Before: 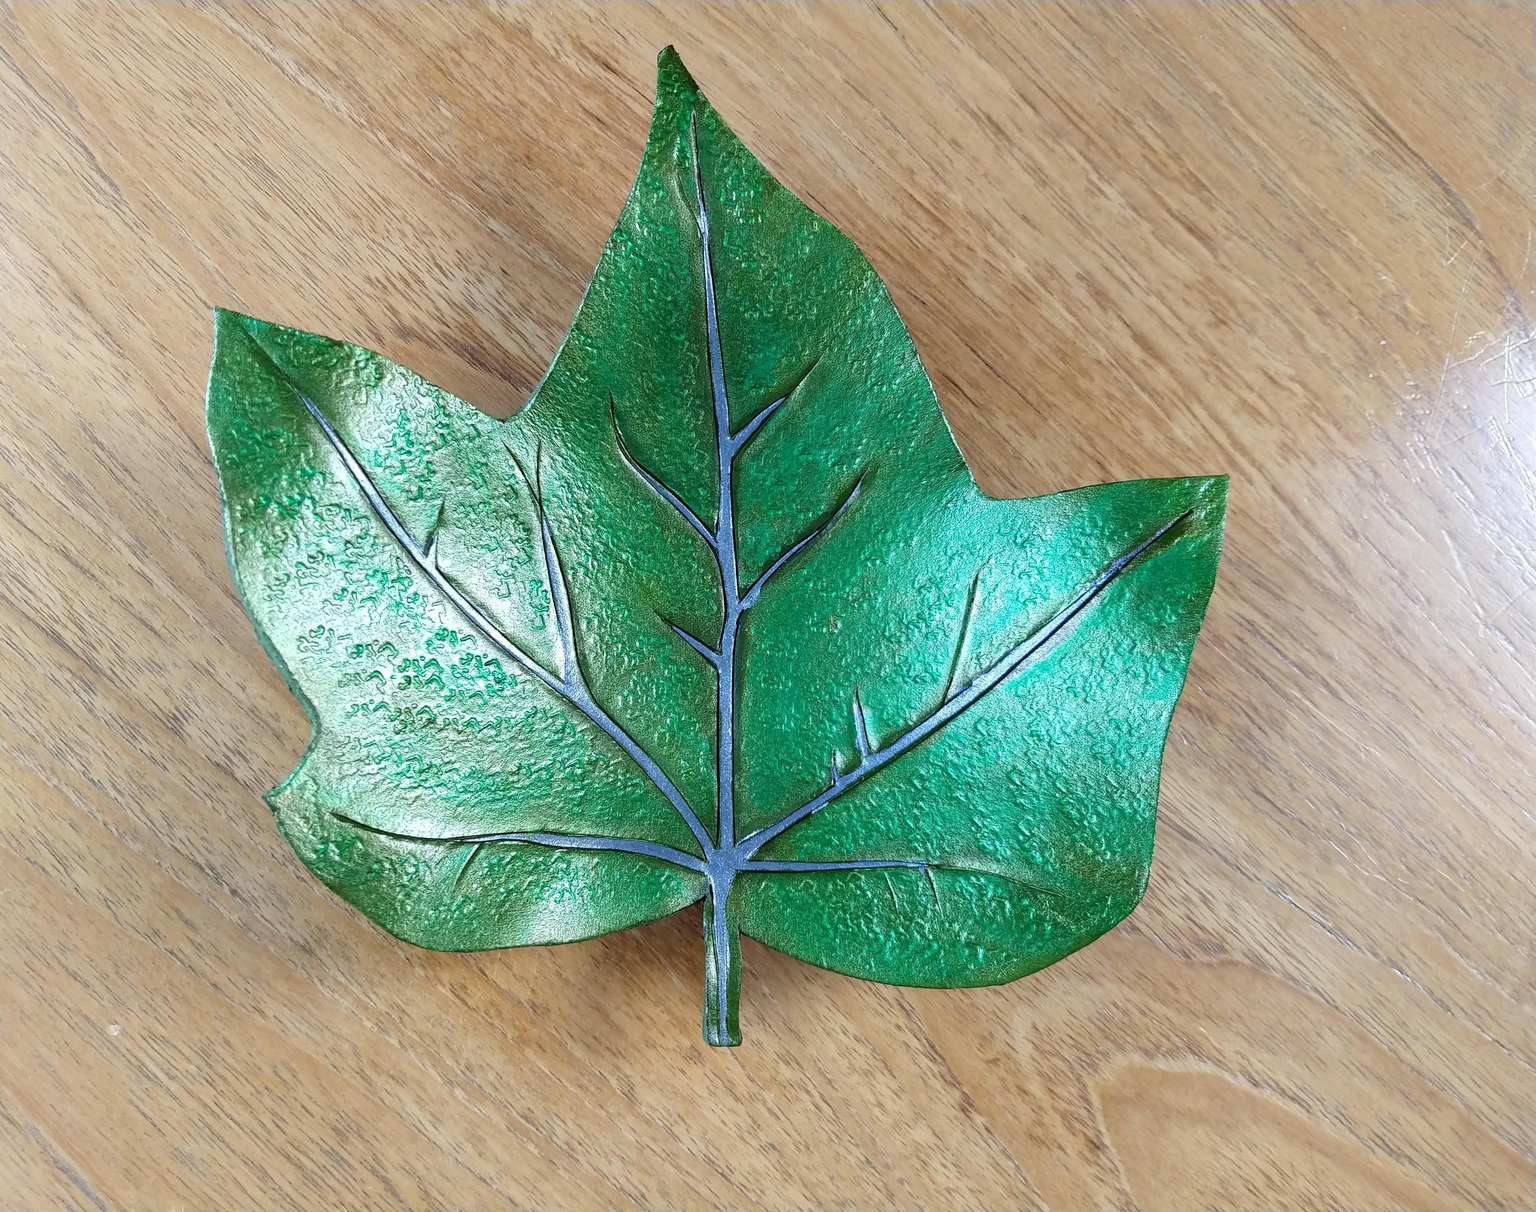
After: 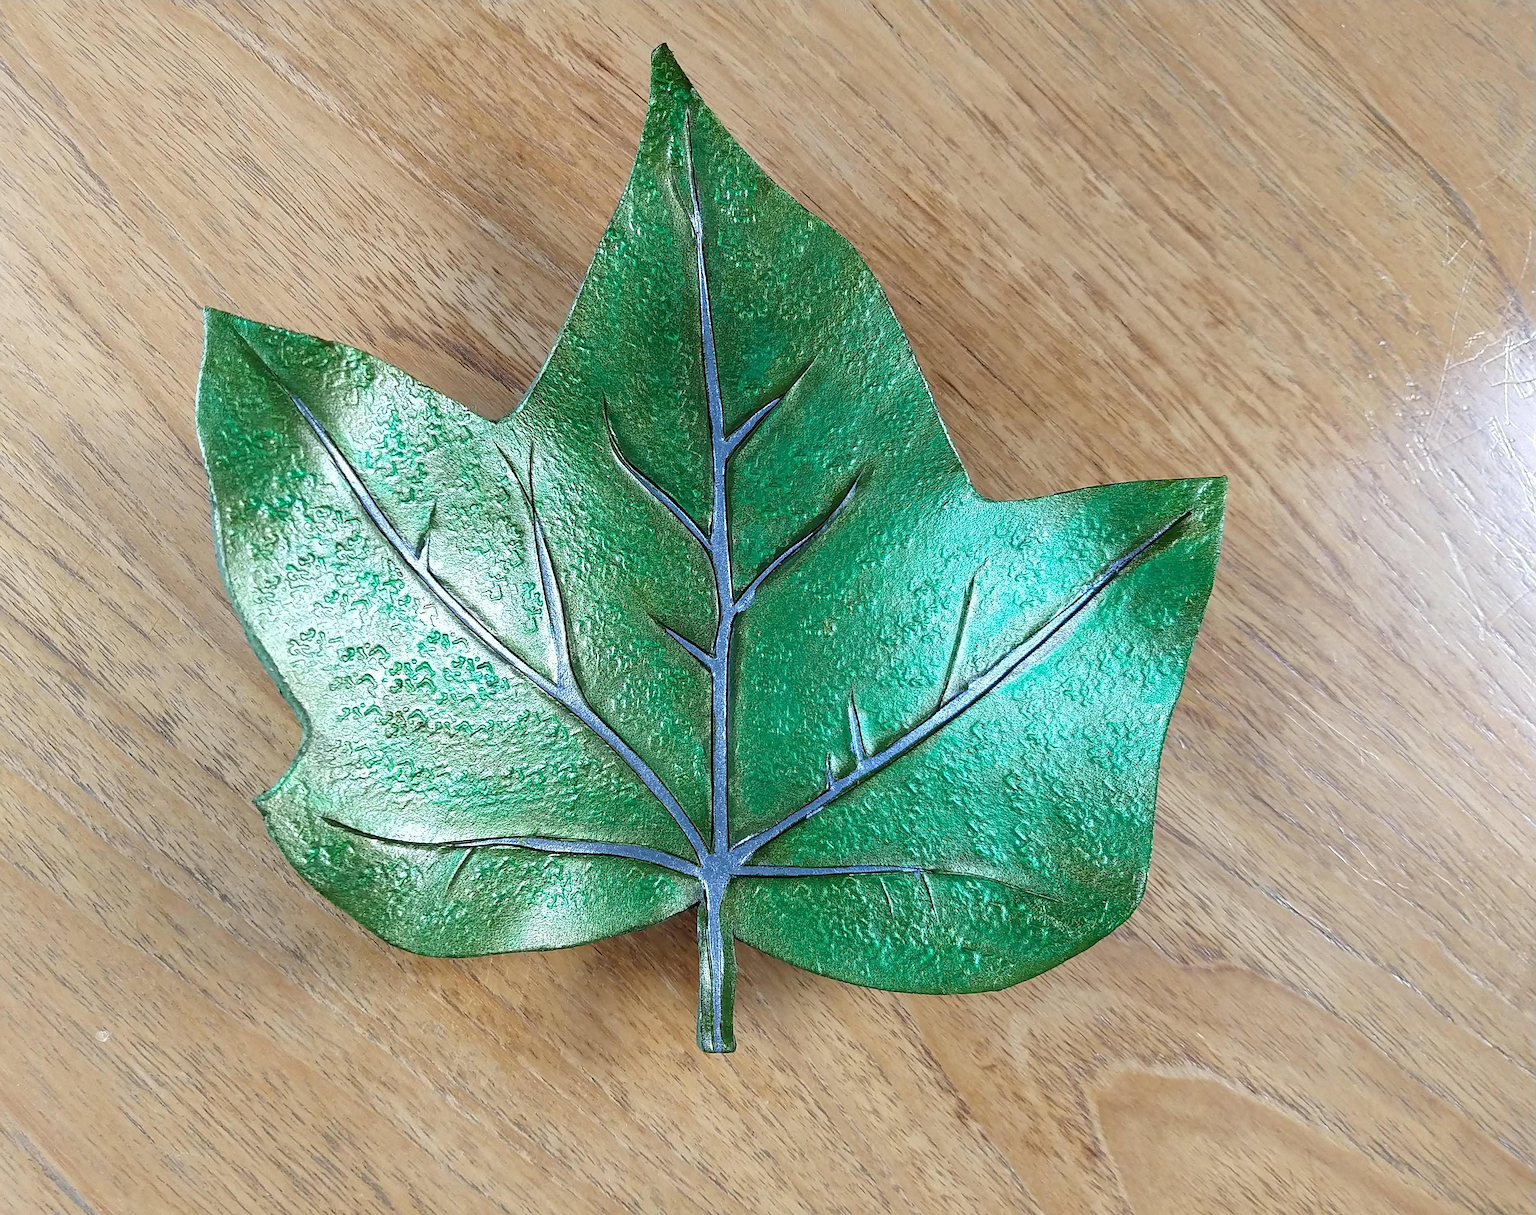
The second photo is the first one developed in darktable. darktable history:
crop and rotate: left 0.802%, top 0.276%, bottom 0.255%
sharpen: on, module defaults
